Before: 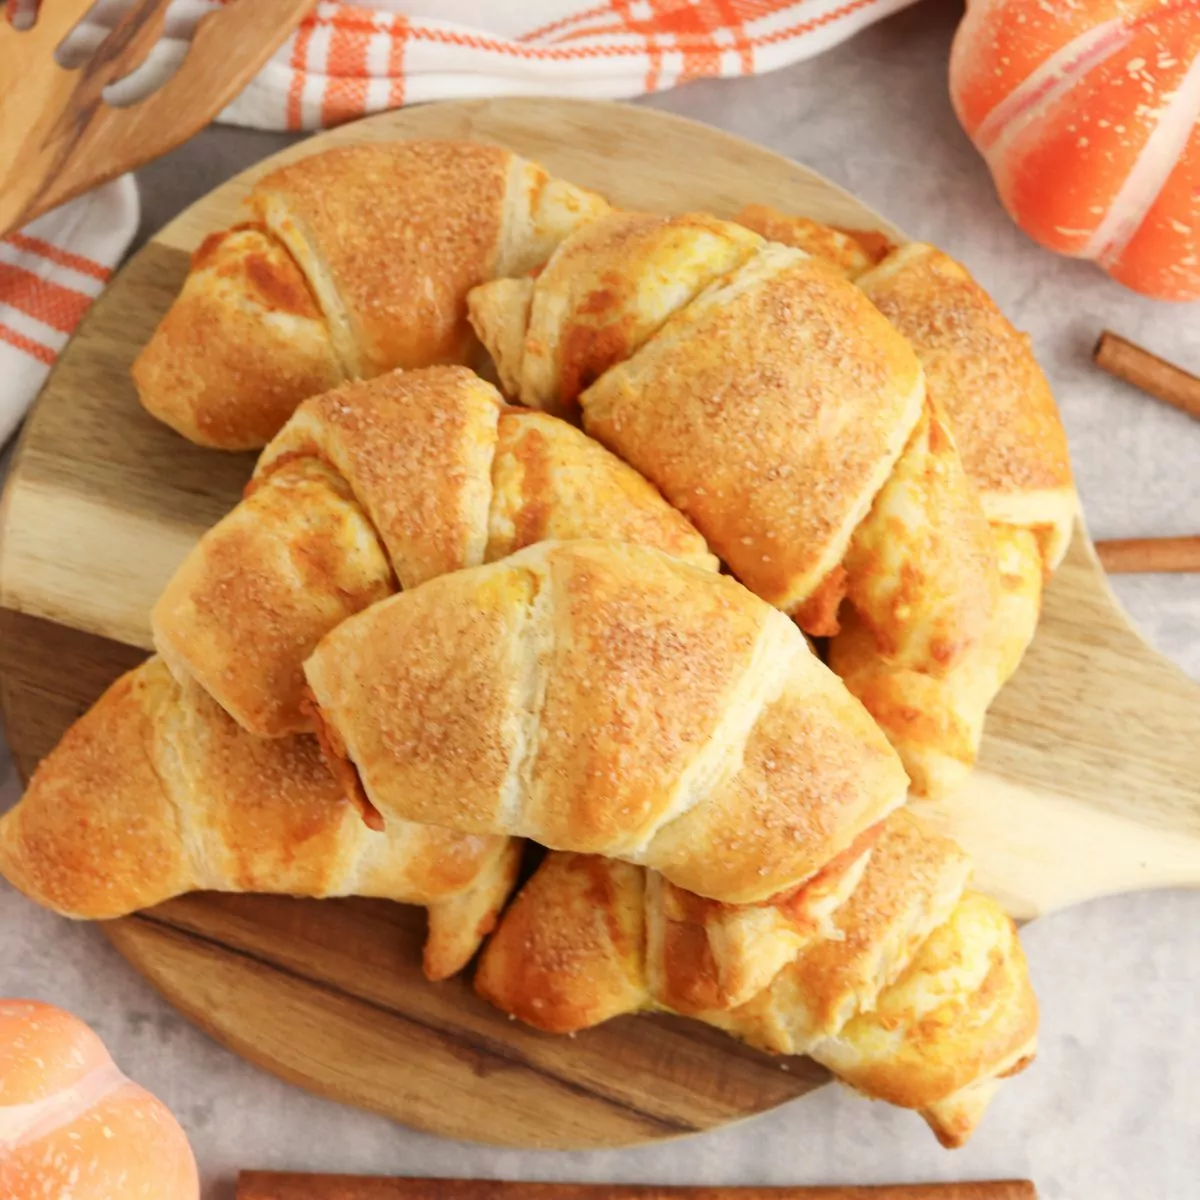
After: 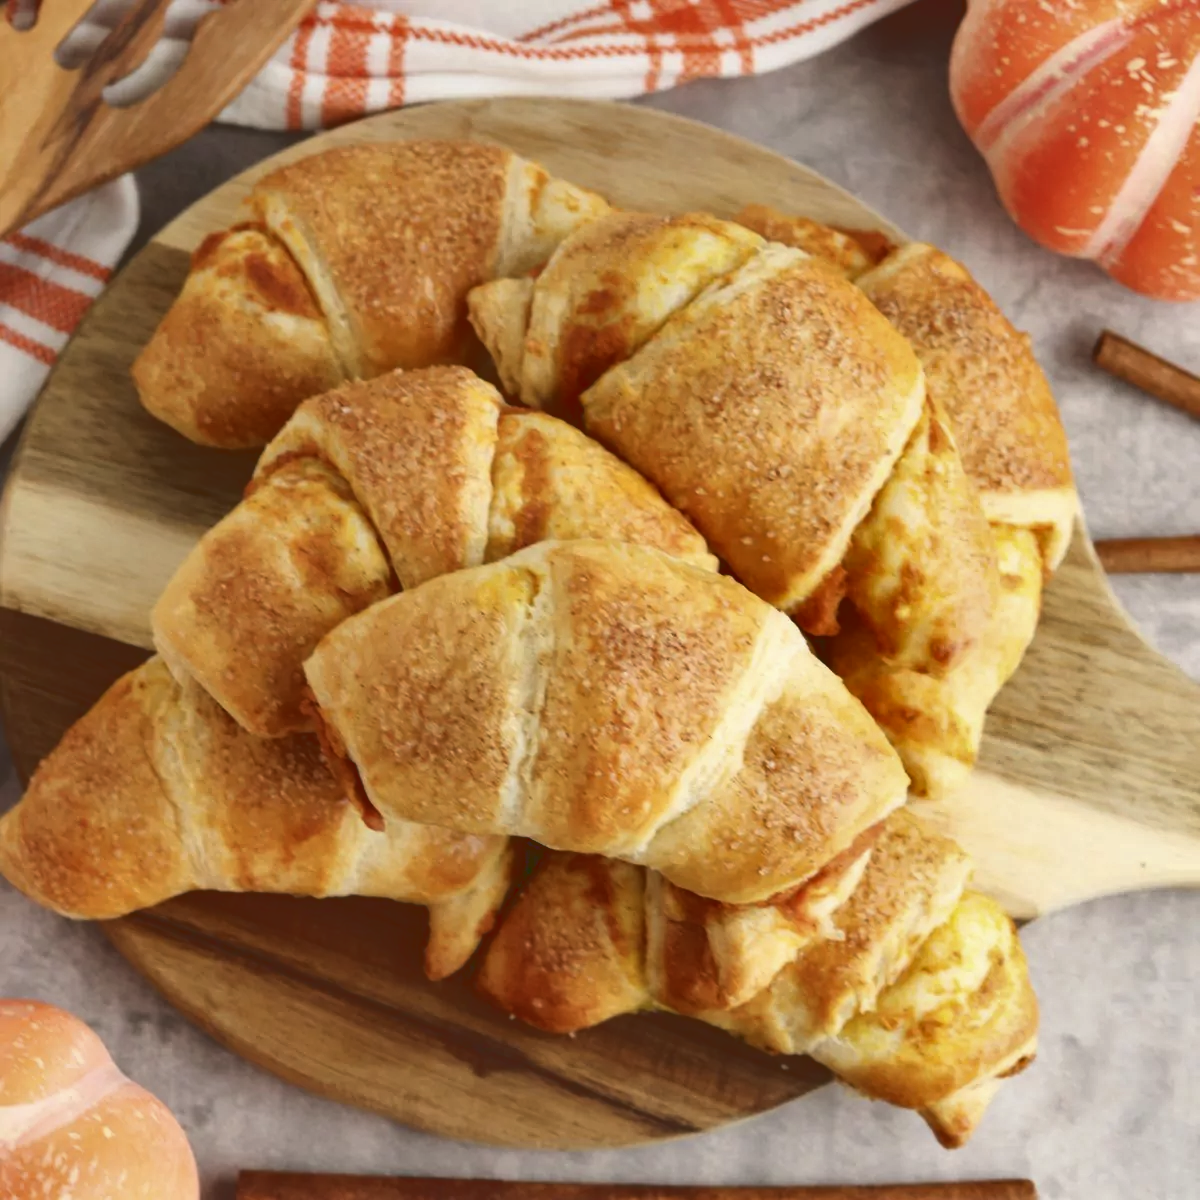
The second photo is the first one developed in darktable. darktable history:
shadows and highlights: low approximation 0.01, soften with gaussian
base curve: curves: ch0 [(0, 0.02) (0.083, 0.036) (1, 1)]
